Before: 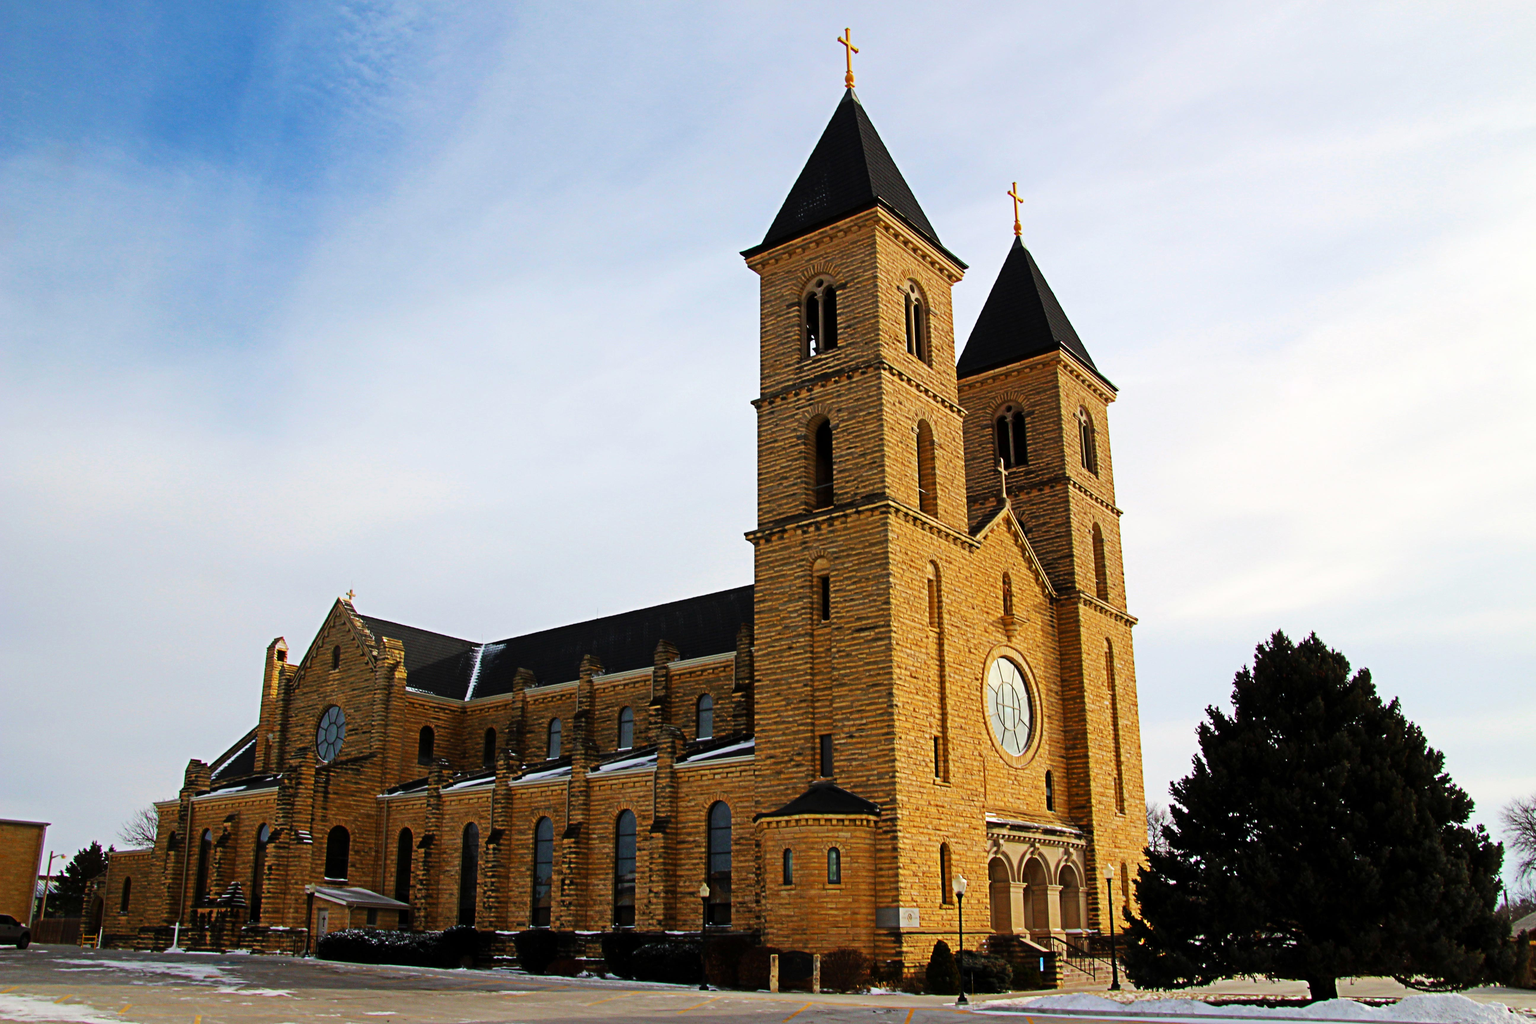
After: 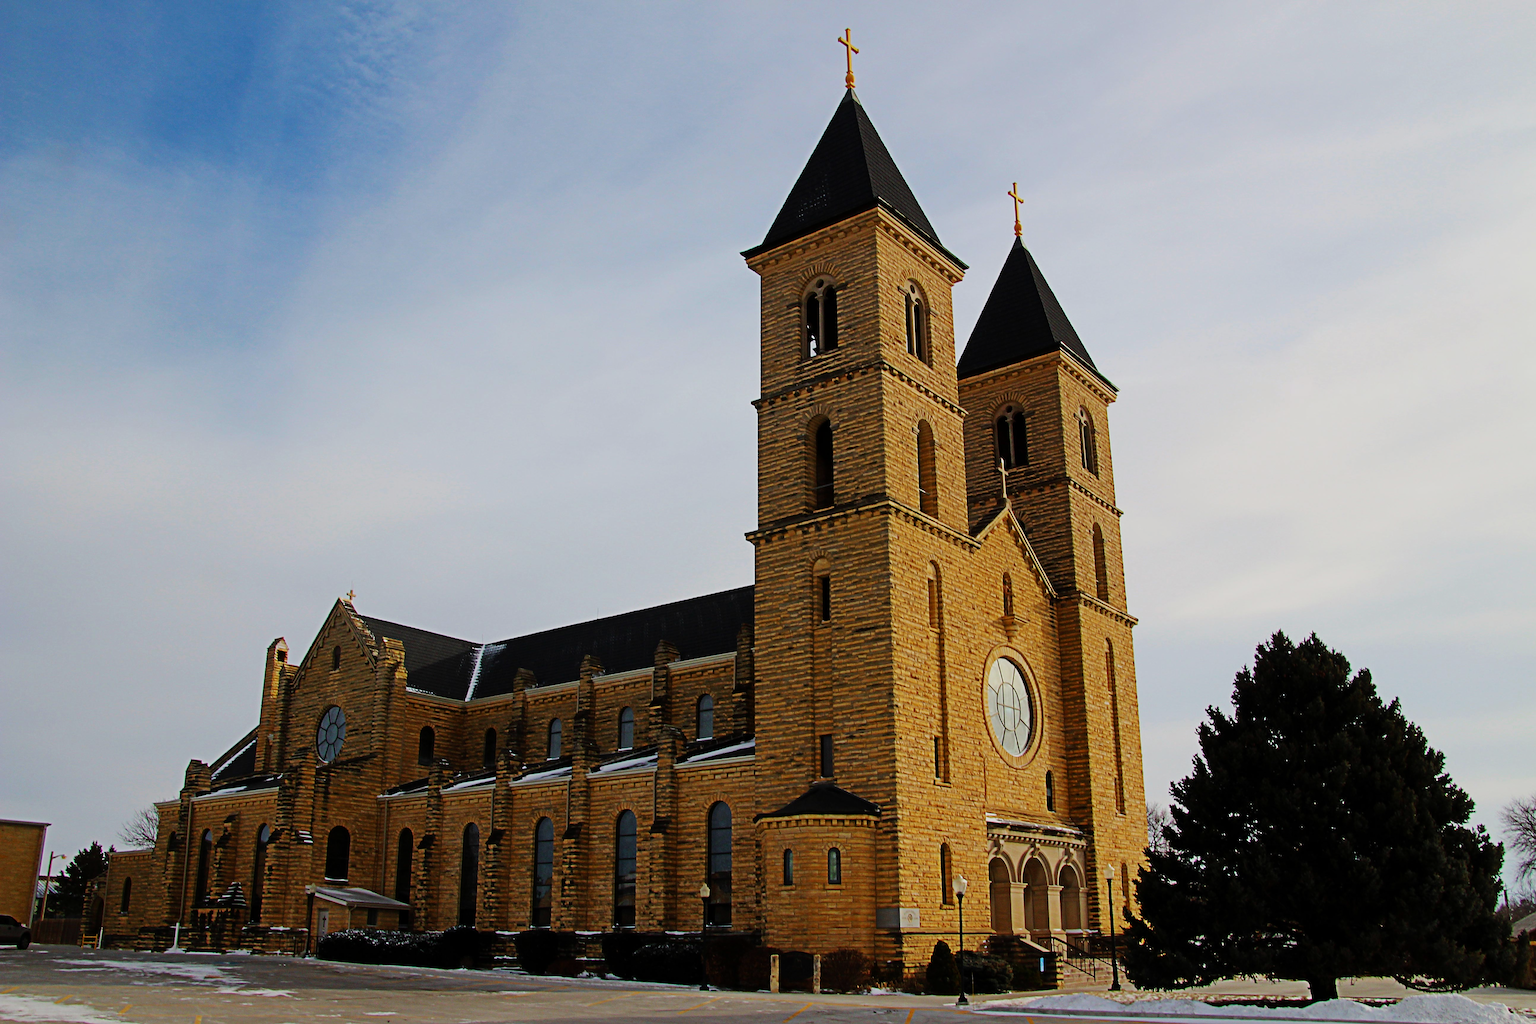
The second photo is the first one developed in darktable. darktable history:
exposure: exposure -0.543 EV, compensate highlight preservation false
sharpen: on, module defaults
